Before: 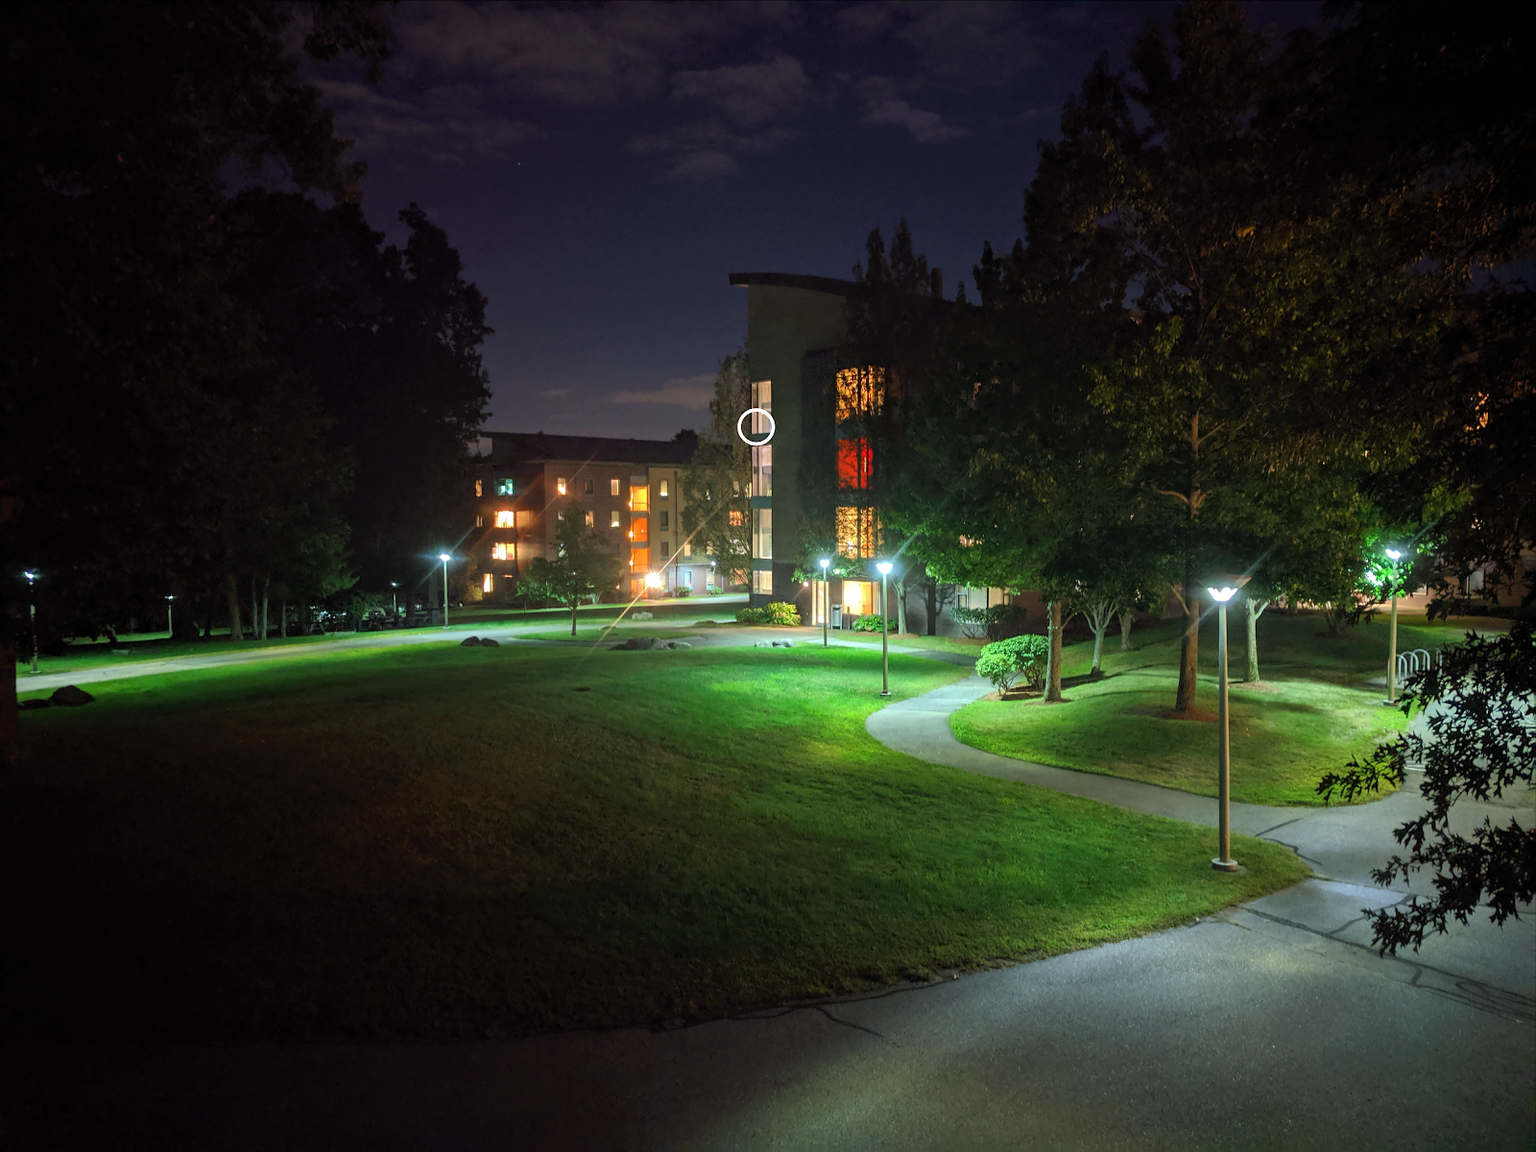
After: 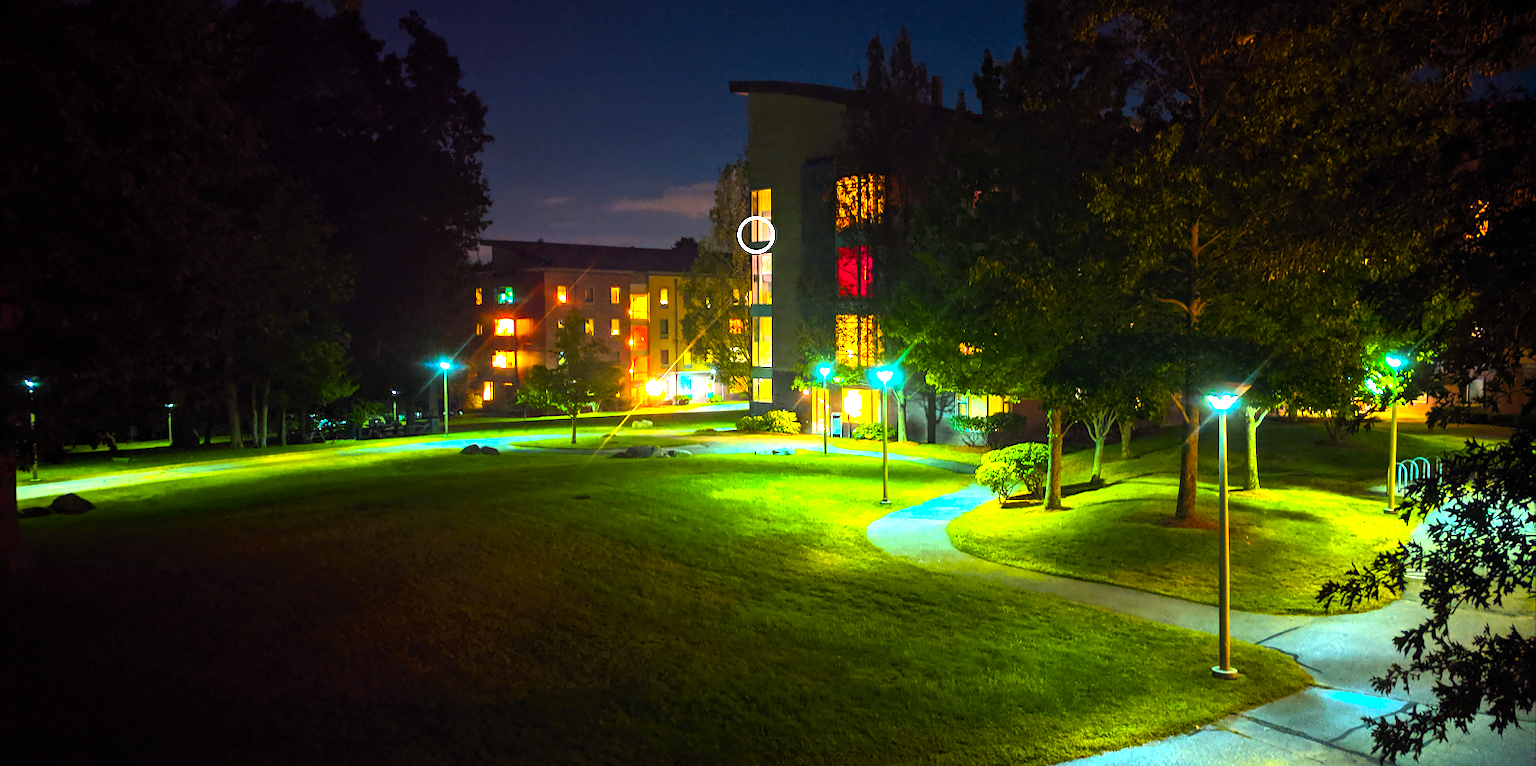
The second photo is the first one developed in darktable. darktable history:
color balance rgb: linear chroma grading › highlights 100%, linear chroma grading › global chroma 23.41%, perceptual saturation grading › global saturation 35.38%, hue shift -10.68°, perceptual brilliance grading › highlights 47.25%, perceptual brilliance grading › mid-tones 22.2%, perceptual brilliance grading › shadows -5.93%
crop: top 16.727%, bottom 16.727%
